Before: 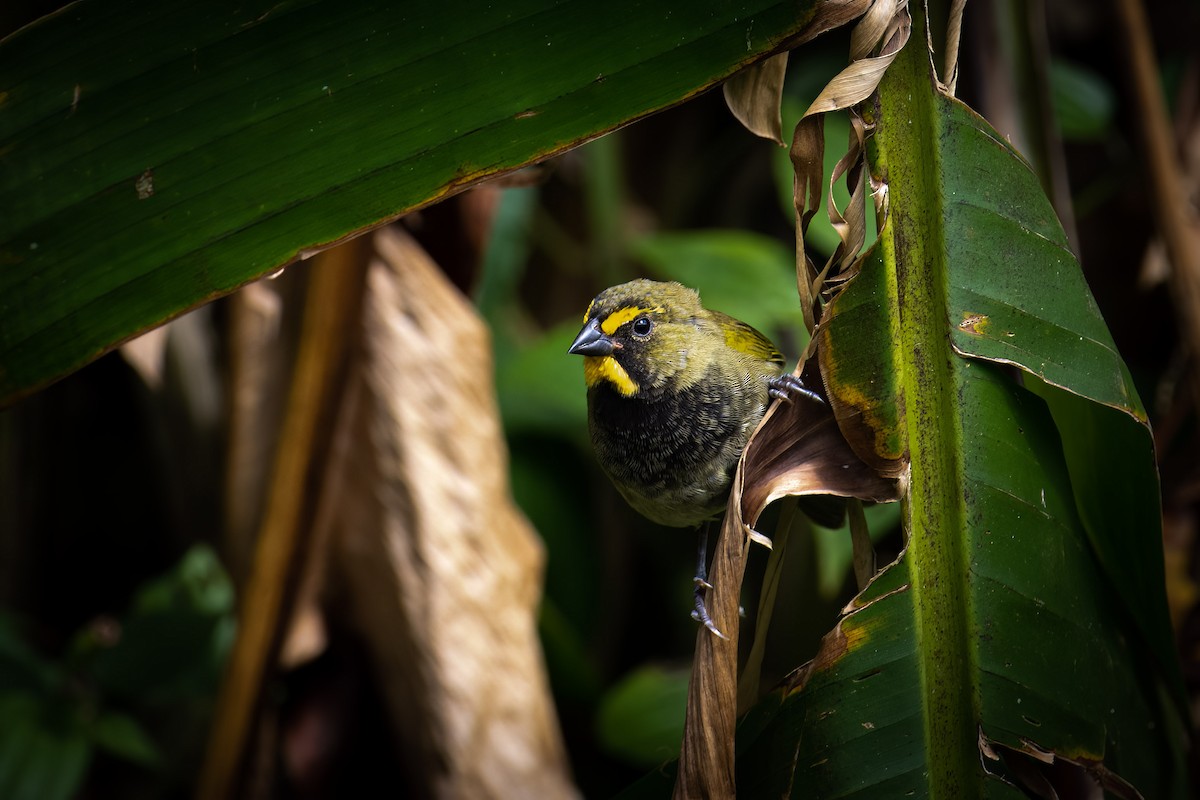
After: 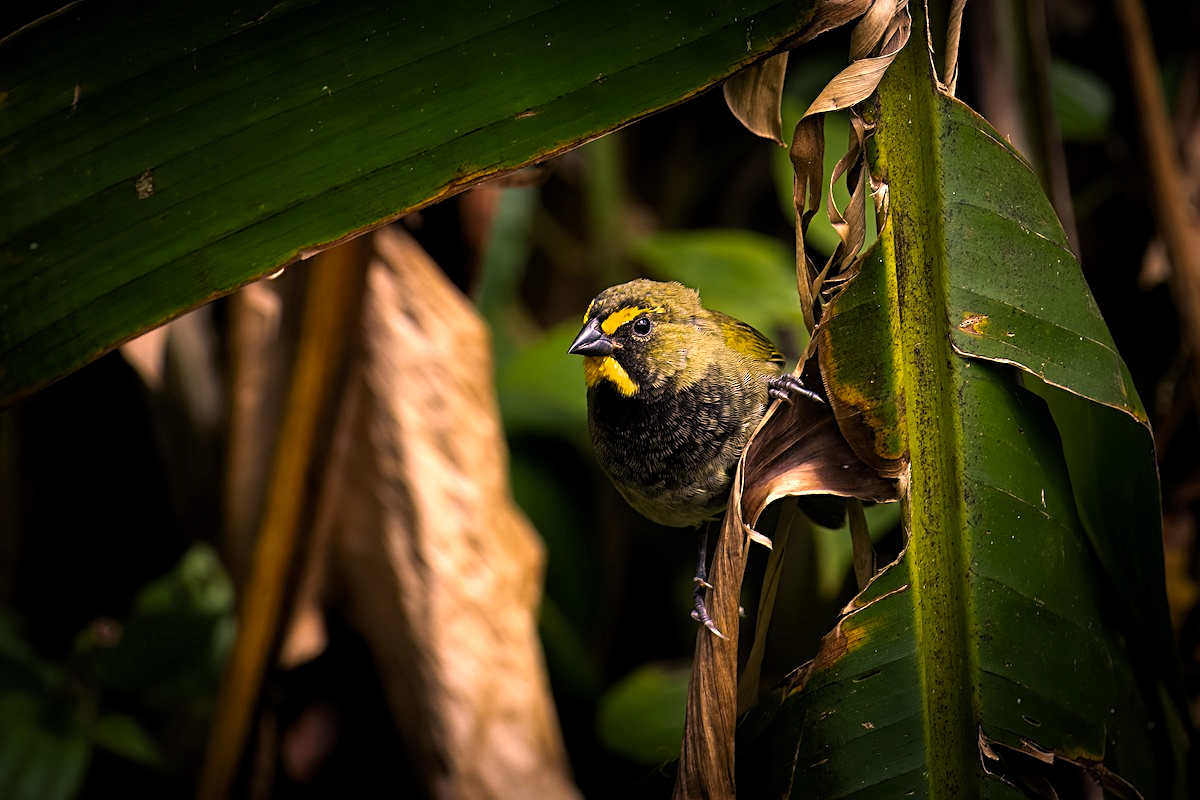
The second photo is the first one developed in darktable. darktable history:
sharpen: on, module defaults
color correction: highlights a* 17.88, highlights b* 18.79
levels: levels [0.016, 0.484, 0.953]
